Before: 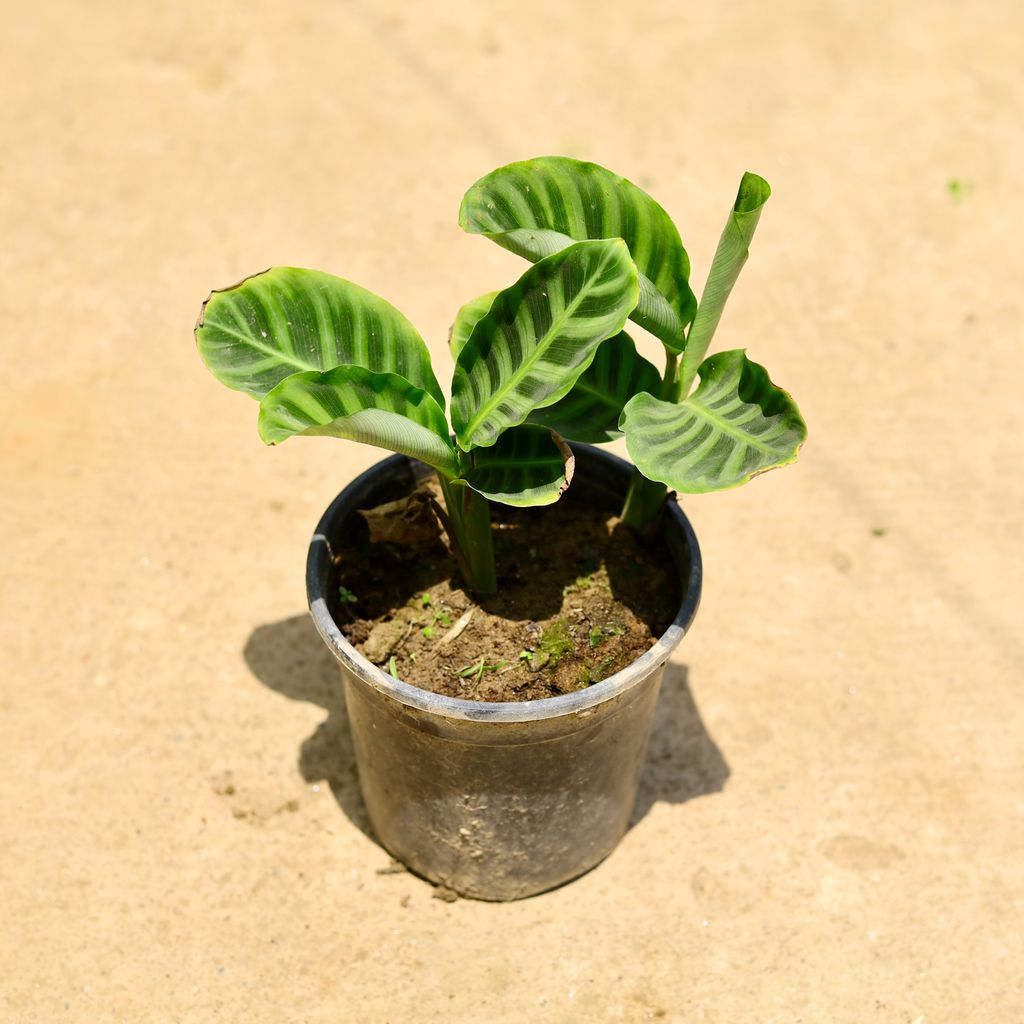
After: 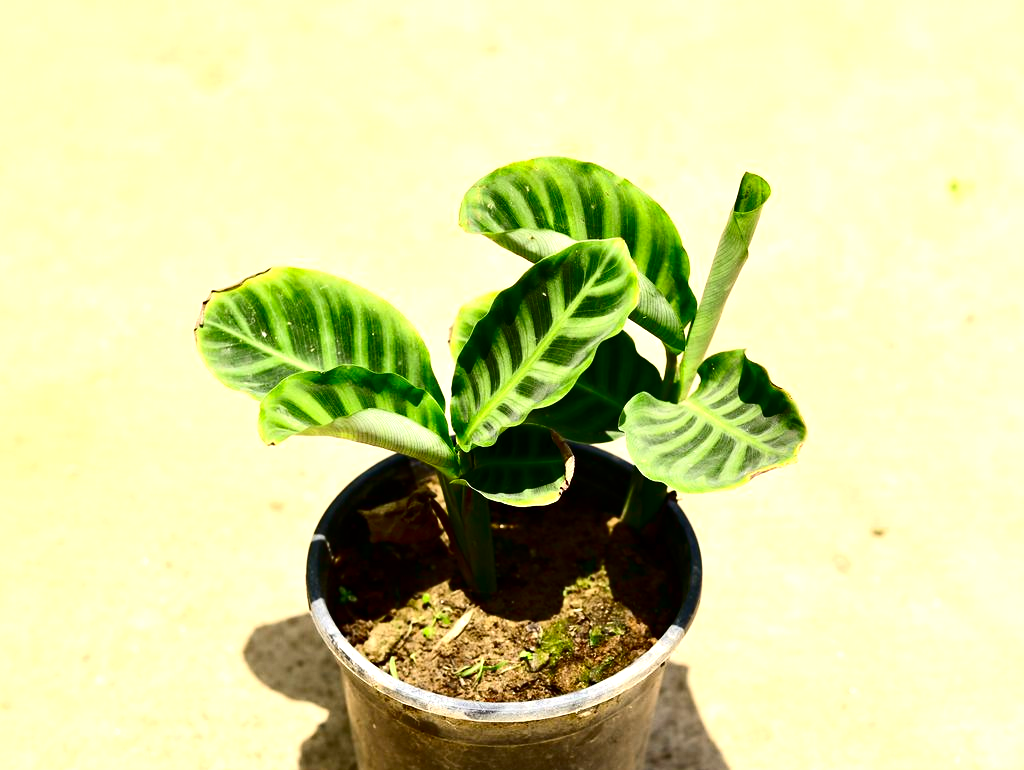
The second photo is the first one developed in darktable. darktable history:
crop: bottom 24.723%
contrast brightness saturation: contrast 0.192, brightness -0.237, saturation 0.108
exposure: black level correction 0, exposure 0.694 EV, compensate exposure bias true, compensate highlight preservation false
